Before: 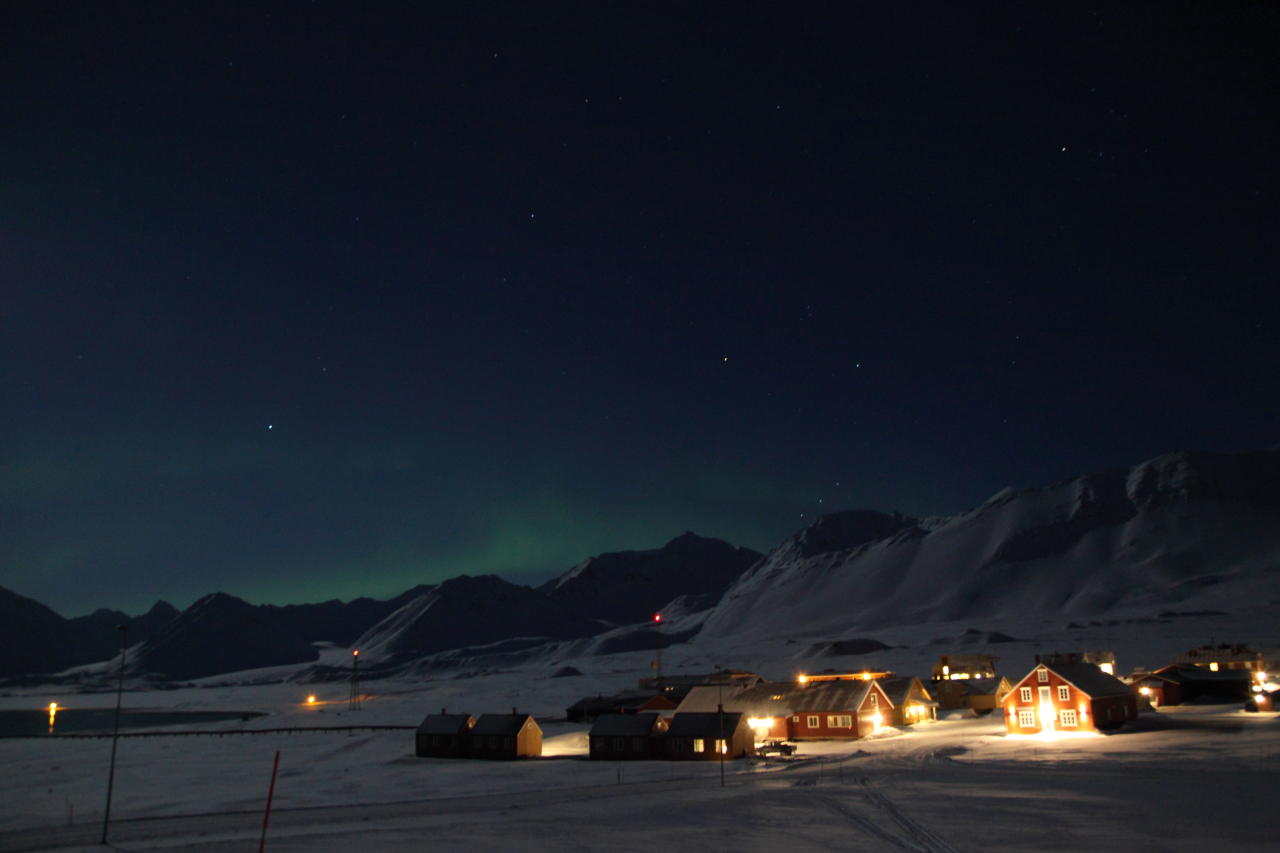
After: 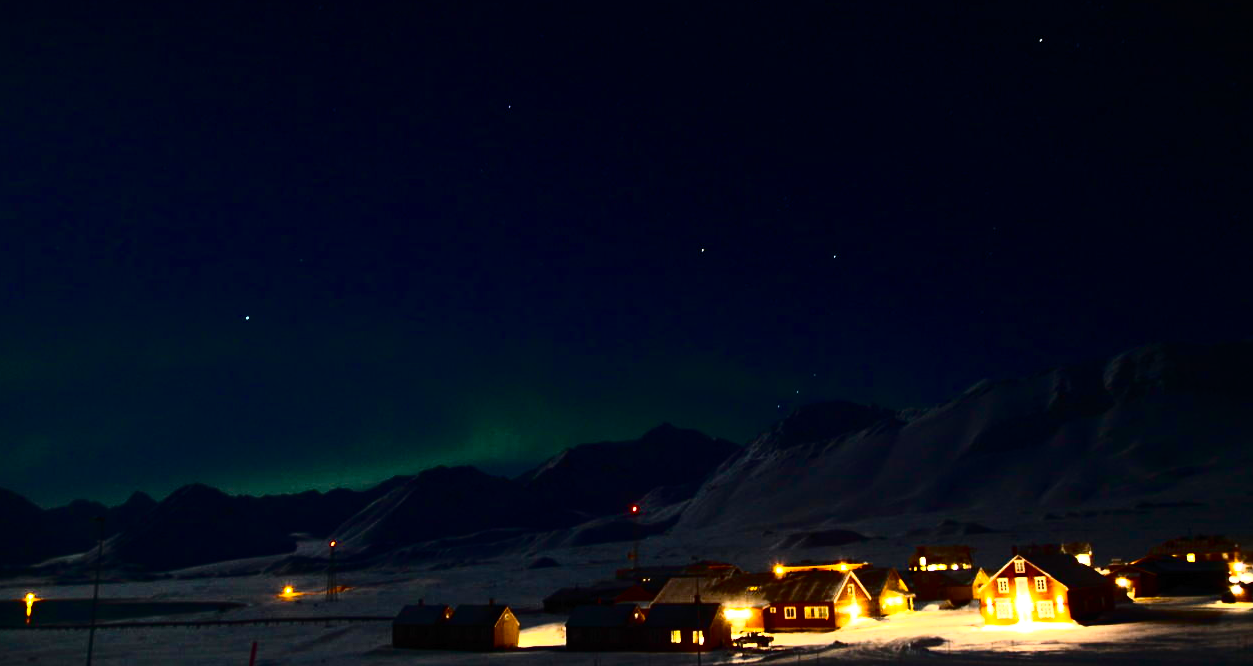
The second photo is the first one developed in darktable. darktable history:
exposure: black level correction 0.001, exposure 0.498 EV, compensate highlight preservation false
crop and rotate: left 1.874%, top 12.952%, right 0.186%, bottom 8.922%
color balance rgb: perceptual saturation grading › global saturation 31.044%, perceptual brilliance grading › global brilliance 10.84%, global vibrance 6.38%, contrast 12.07%, saturation formula JzAzBz (2021)
tone curve: curves: ch0 [(0, 0) (0.003, 0.005) (0.011, 0.008) (0.025, 0.013) (0.044, 0.017) (0.069, 0.022) (0.1, 0.029) (0.136, 0.038) (0.177, 0.053) (0.224, 0.081) (0.277, 0.128) (0.335, 0.214) (0.399, 0.343) (0.468, 0.478) (0.543, 0.641) (0.623, 0.798) (0.709, 0.911) (0.801, 0.971) (0.898, 0.99) (1, 1)], color space Lab, independent channels
